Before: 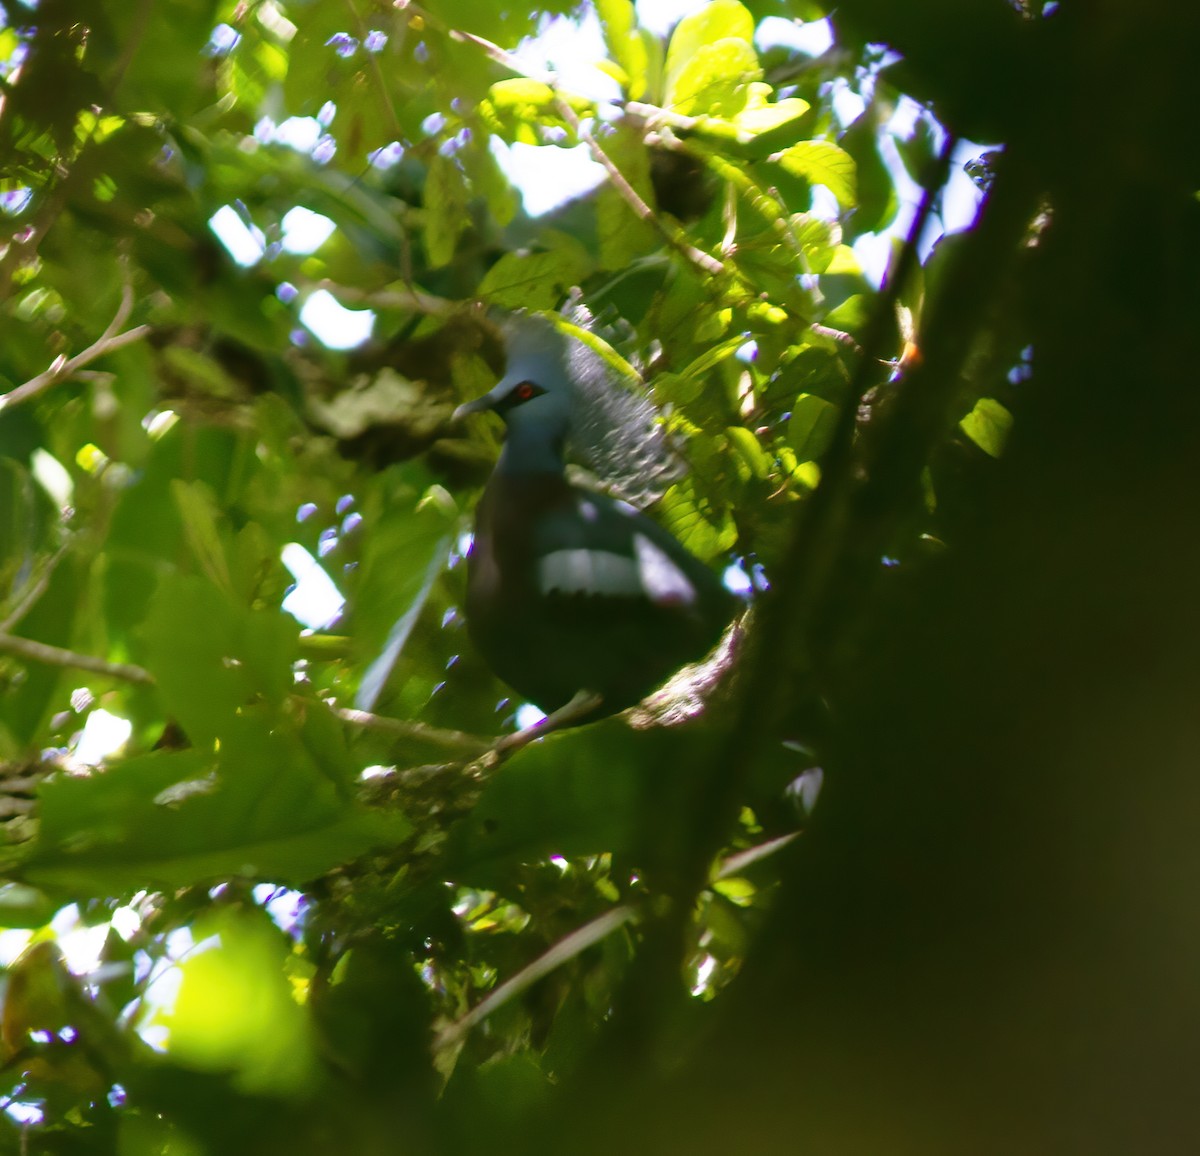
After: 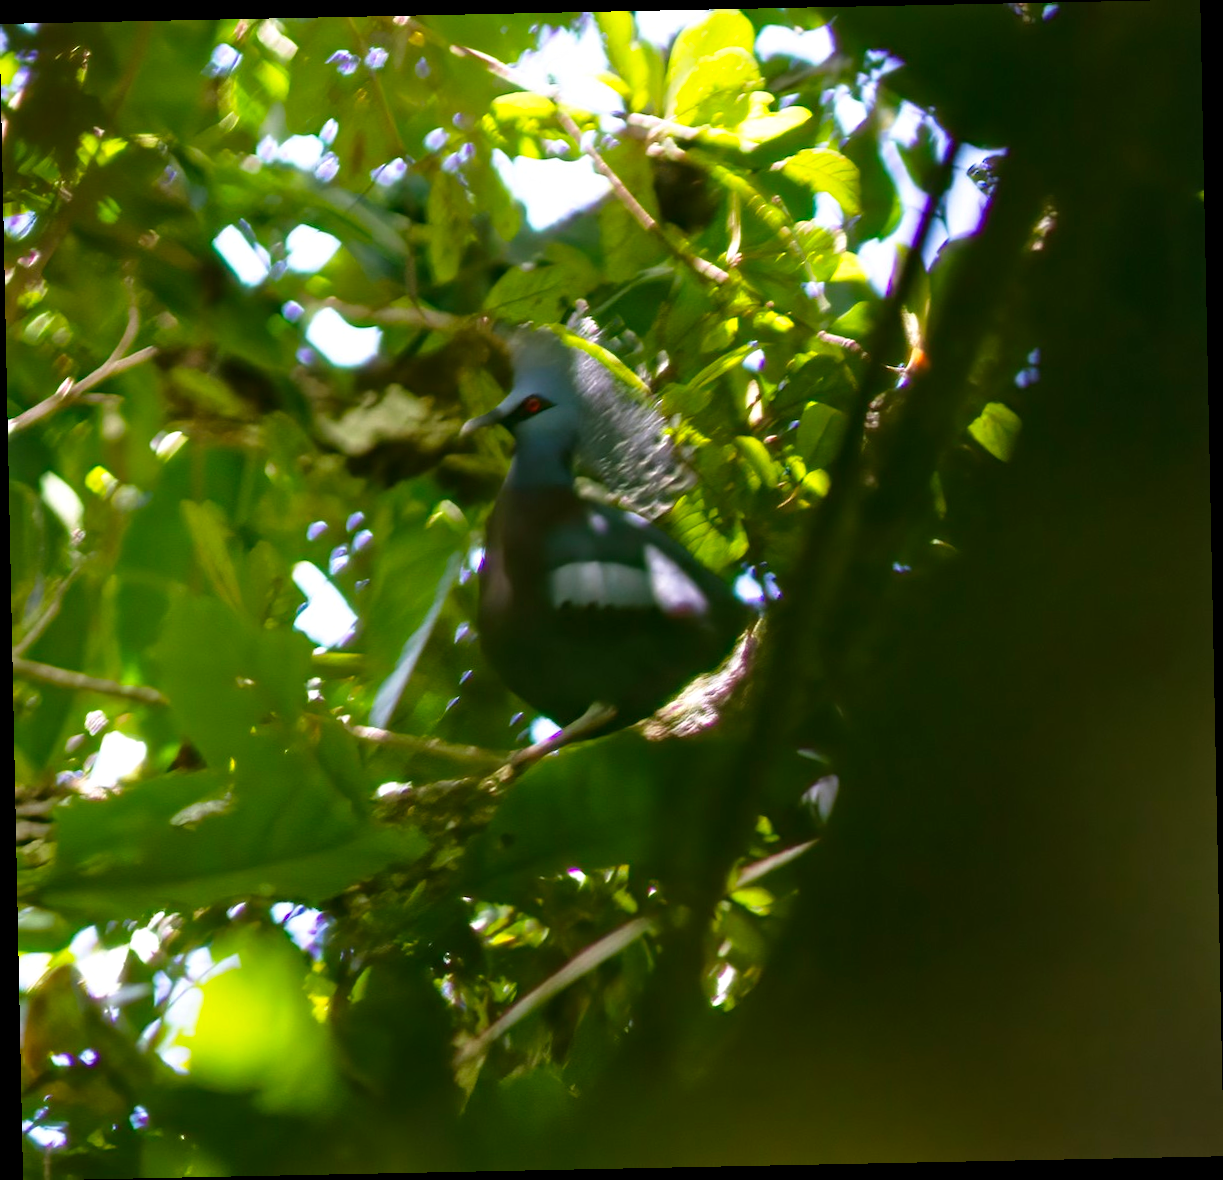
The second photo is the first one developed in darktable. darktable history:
rotate and perspective: rotation -1.17°, automatic cropping off
contrast equalizer: y [[0.5, 0.501, 0.532, 0.538, 0.54, 0.541], [0.5 ×6], [0.5 ×6], [0 ×6], [0 ×6]]
